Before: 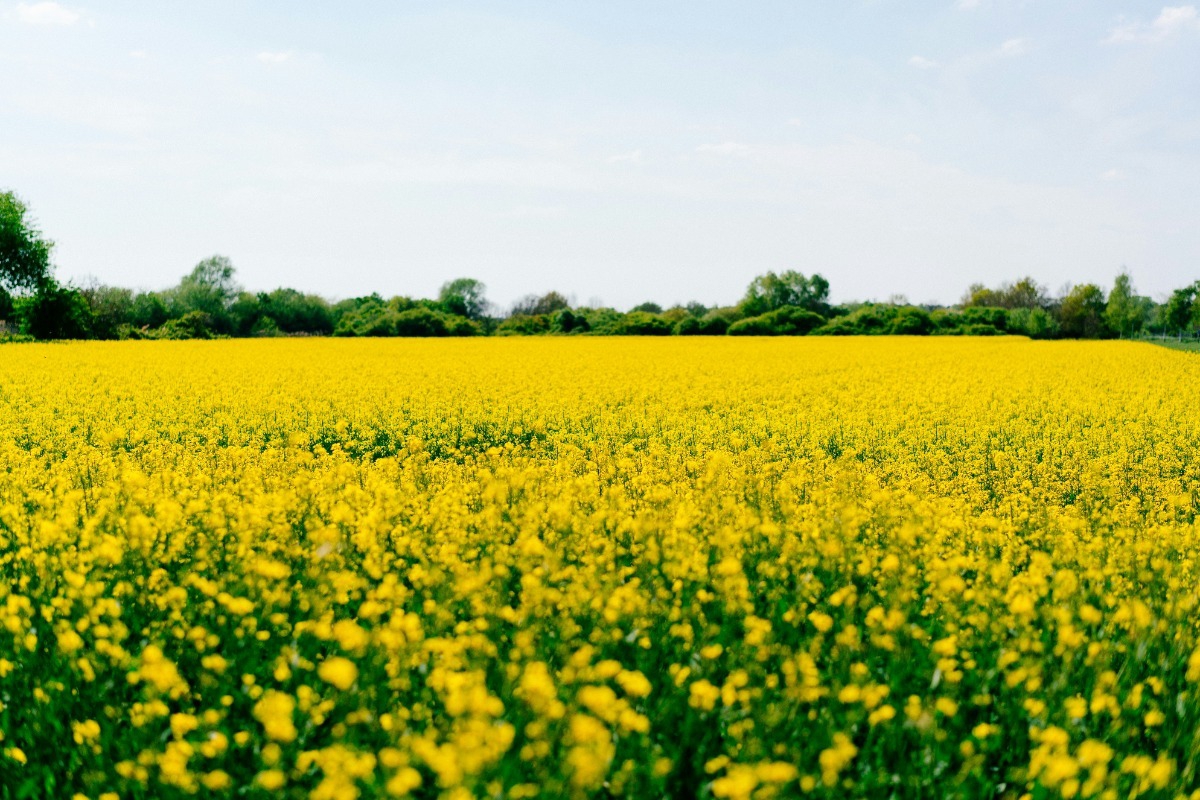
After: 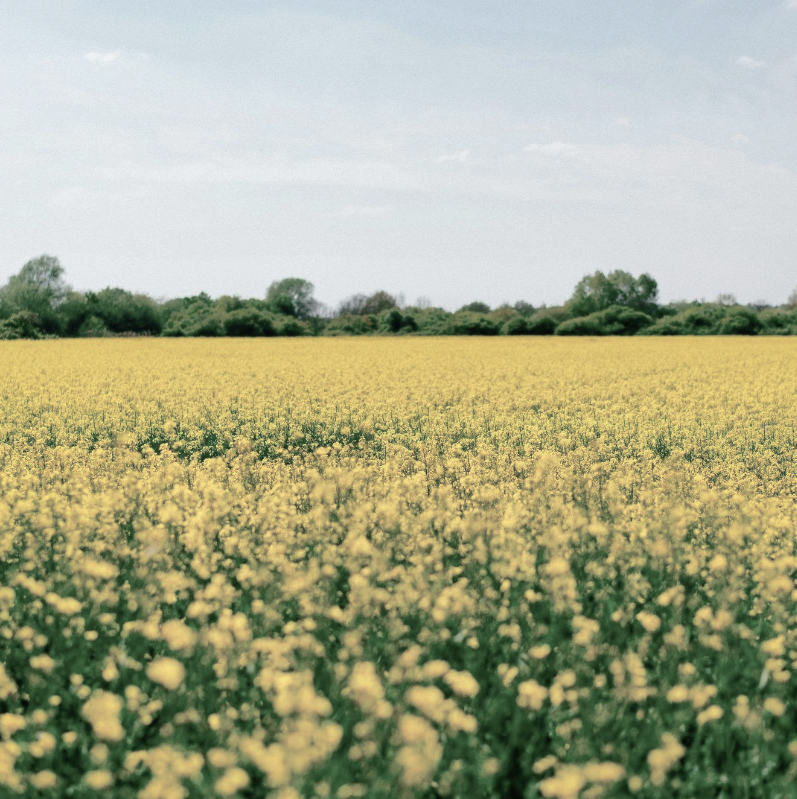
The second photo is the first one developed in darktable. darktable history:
shadows and highlights: on, module defaults
color balance rgb: shadows lift › chroma 3.562%, shadows lift › hue 91.24°, linear chroma grading › global chroma 9.137%, perceptual saturation grading › global saturation -29.238%, perceptual saturation grading › highlights -20.437%, perceptual saturation grading › mid-tones -23.853%, perceptual saturation grading › shadows -24.698%
crop and rotate: left 14.333%, right 19.23%
base curve: preserve colors none
